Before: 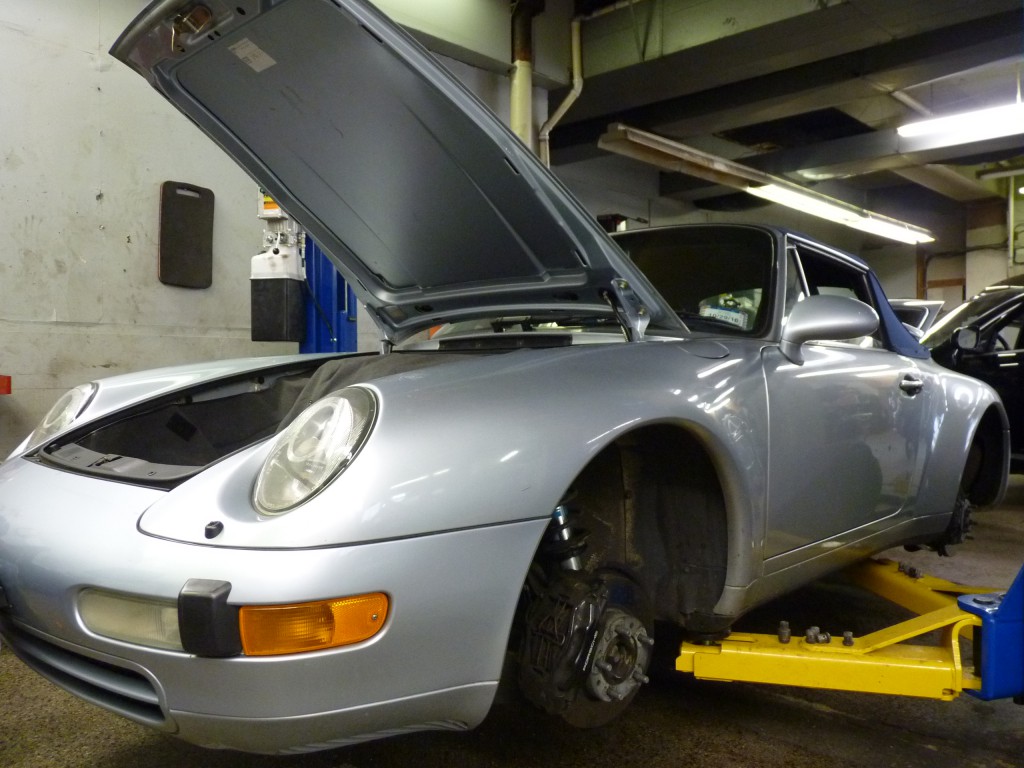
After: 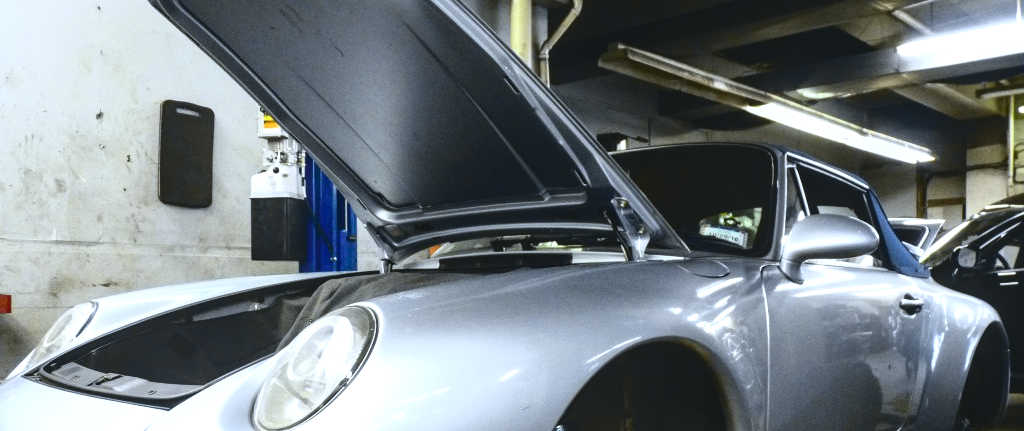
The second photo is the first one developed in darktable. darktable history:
local contrast: on, module defaults
tone equalizer: -8 EV -0.75 EV, -7 EV -0.7 EV, -6 EV -0.6 EV, -5 EV -0.4 EV, -3 EV 0.4 EV, -2 EV 0.6 EV, -1 EV 0.7 EV, +0 EV 0.75 EV, edges refinement/feathering 500, mask exposure compensation -1.57 EV, preserve details no
white balance: red 0.924, blue 1.095
tone curve: curves: ch0 [(0, 0.074) (0.129, 0.136) (0.285, 0.301) (0.689, 0.764) (0.854, 0.926) (0.987, 0.977)]; ch1 [(0, 0) (0.337, 0.249) (0.434, 0.437) (0.485, 0.491) (0.515, 0.495) (0.566, 0.57) (0.625, 0.625) (0.764, 0.806) (1, 1)]; ch2 [(0, 0) (0.314, 0.301) (0.401, 0.411) (0.505, 0.499) (0.54, 0.54) (0.608, 0.613) (0.706, 0.735) (1, 1)], color space Lab, independent channels, preserve colors none
crop and rotate: top 10.605%, bottom 33.274%
